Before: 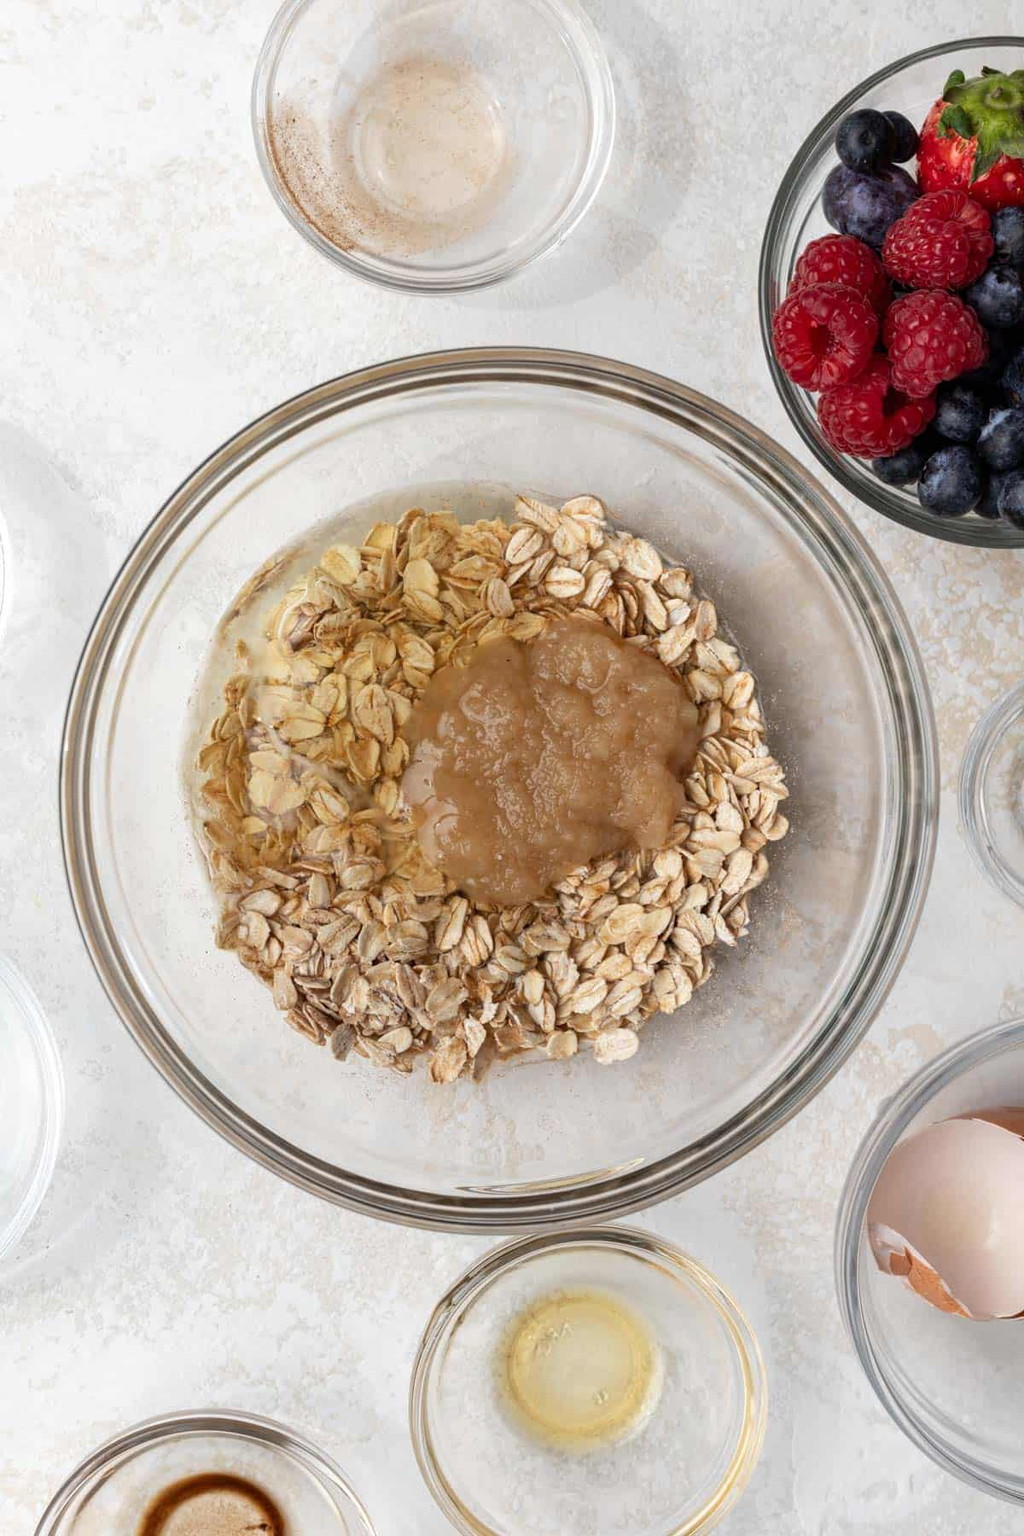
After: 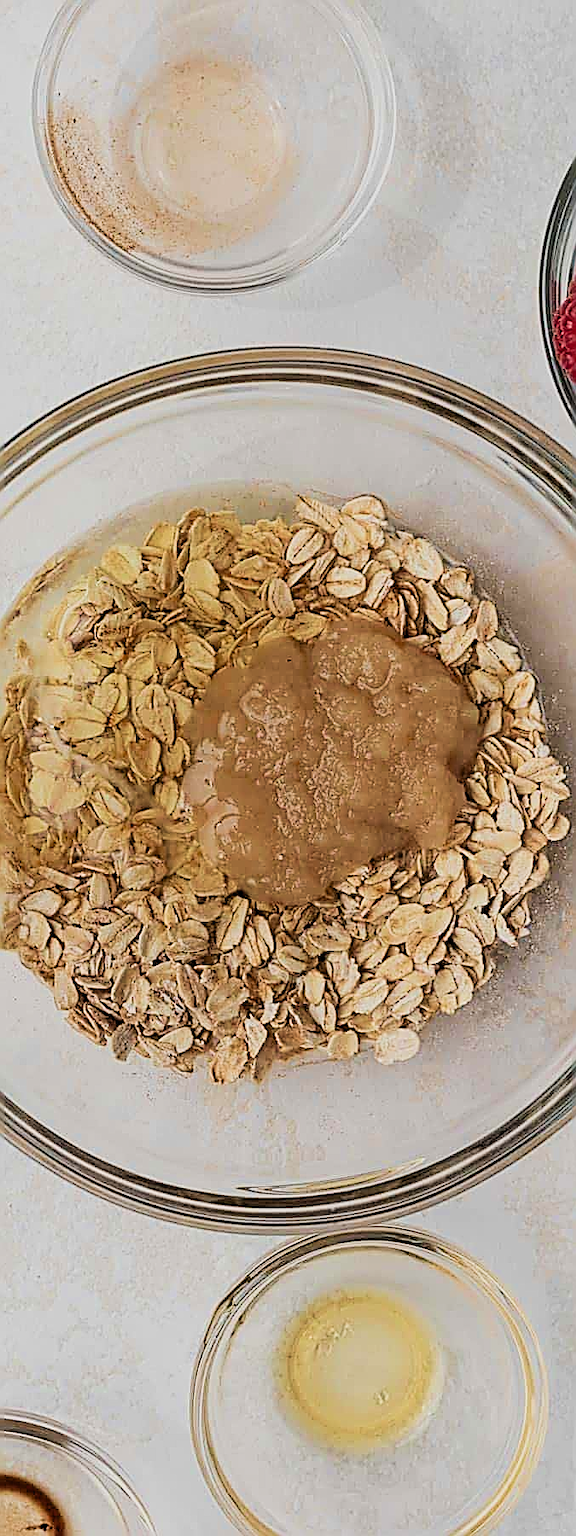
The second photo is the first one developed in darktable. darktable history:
crop: left 21.496%, right 22.254%
velvia: strength 50%
sharpen: amount 2
filmic rgb: black relative exposure -7.65 EV, white relative exposure 4.56 EV, hardness 3.61, contrast 1.05
